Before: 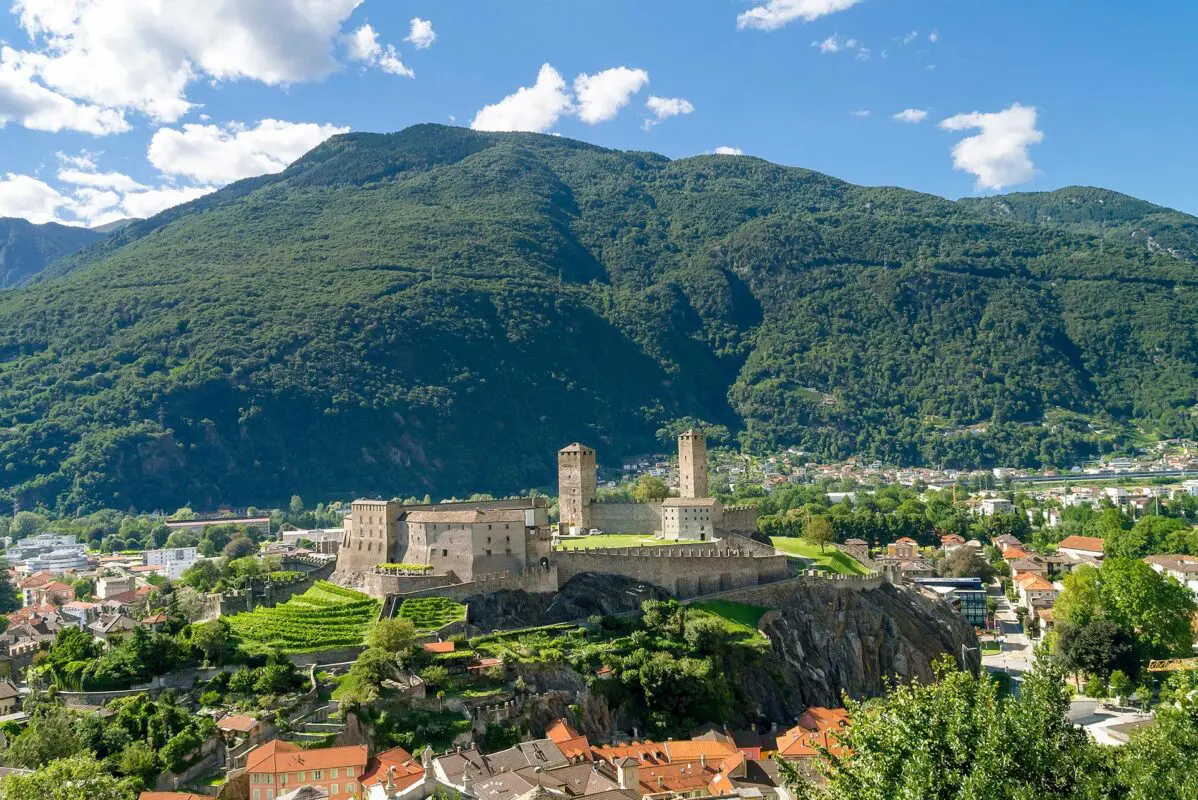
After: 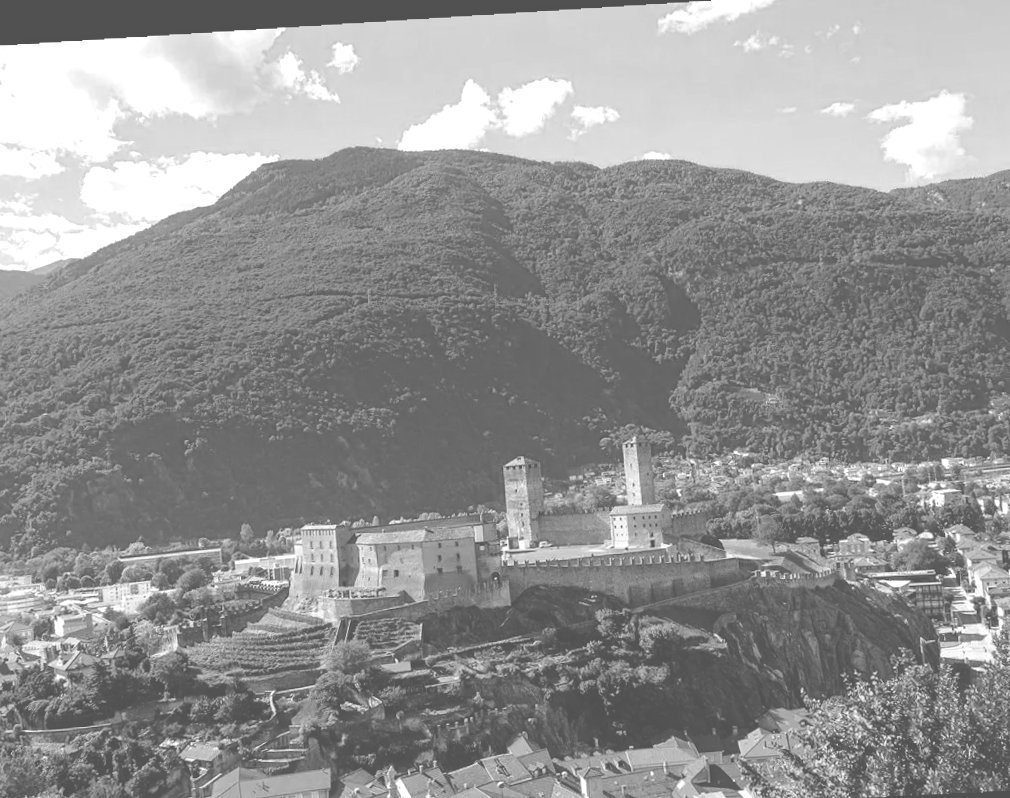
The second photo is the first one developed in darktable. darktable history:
exposure: black level correction -0.071, exposure 0.5 EV, compensate highlight preservation false
color calibration: output gray [0.246, 0.254, 0.501, 0], gray › normalize channels true, illuminant same as pipeline (D50), adaptation XYZ, x 0.346, y 0.359, gamut compression 0
crop and rotate: angle 1°, left 4.281%, top 0.642%, right 11.383%, bottom 2.486%
local contrast: mode bilateral grid, contrast 15, coarseness 36, detail 105%, midtone range 0.2
tone curve: curves: ch0 [(0, 0) (0.003, 0.003) (0.011, 0.011) (0.025, 0.025) (0.044, 0.044) (0.069, 0.069) (0.1, 0.099) (0.136, 0.135) (0.177, 0.177) (0.224, 0.224) (0.277, 0.276) (0.335, 0.334) (0.399, 0.398) (0.468, 0.467) (0.543, 0.547) (0.623, 0.626) (0.709, 0.712) (0.801, 0.802) (0.898, 0.898) (1, 1)], preserve colors none
tone equalizer: on, module defaults
rotate and perspective: rotation -2.22°, lens shift (horizontal) -0.022, automatic cropping off
